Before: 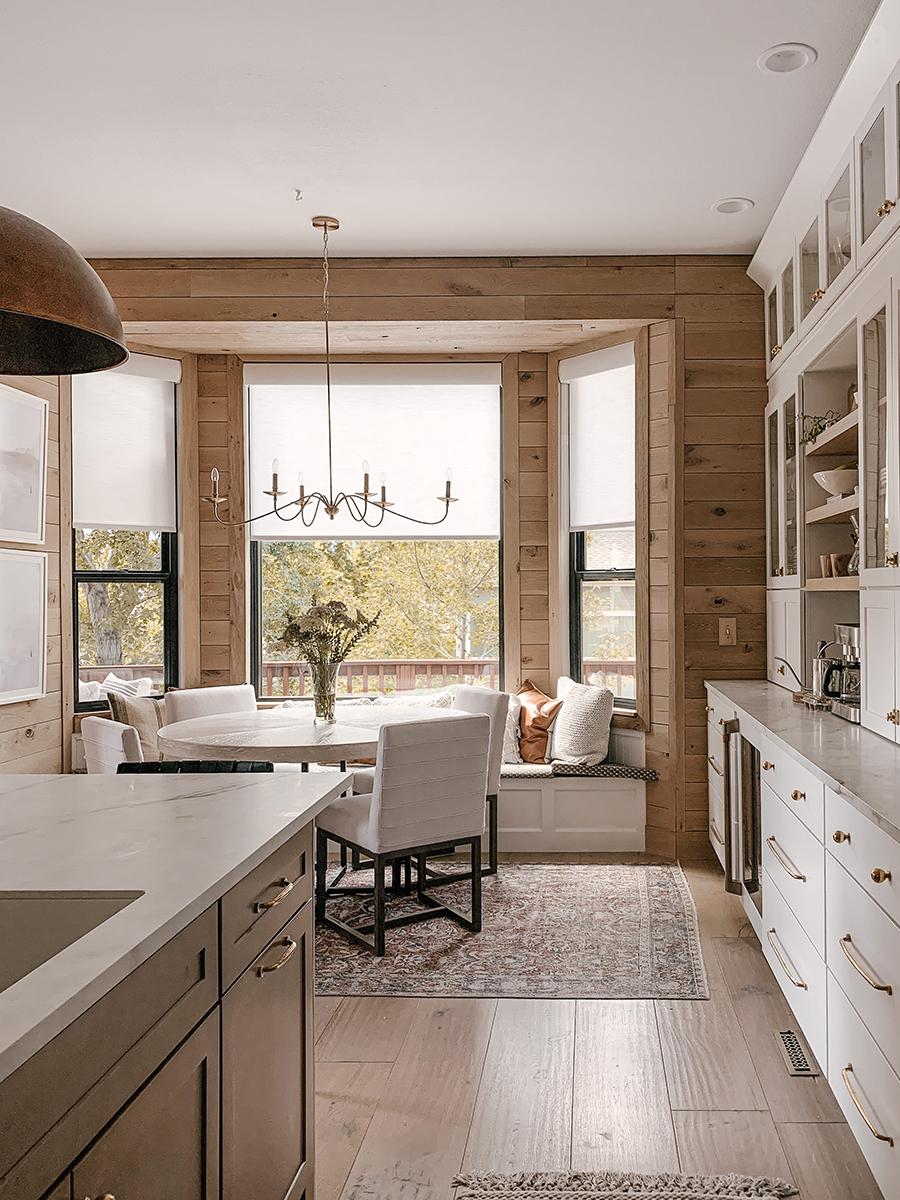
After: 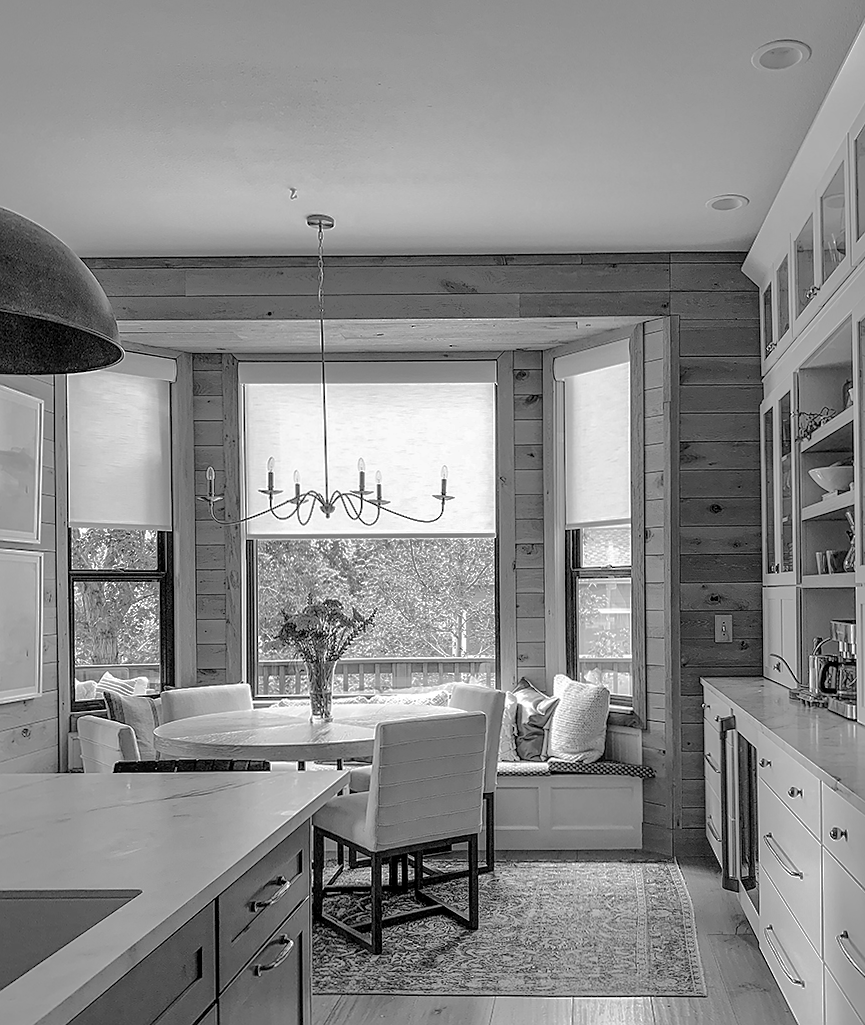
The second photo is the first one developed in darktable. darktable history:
shadows and highlights: shadows 25, highlights -70
crop and rotate: angle 0.2°, left 0.275%, right 3.127%, bottom 14.18%
sharpen: radius 1, threshold 1
local contrast: on, module defaults
monochrome: on, module defaults
